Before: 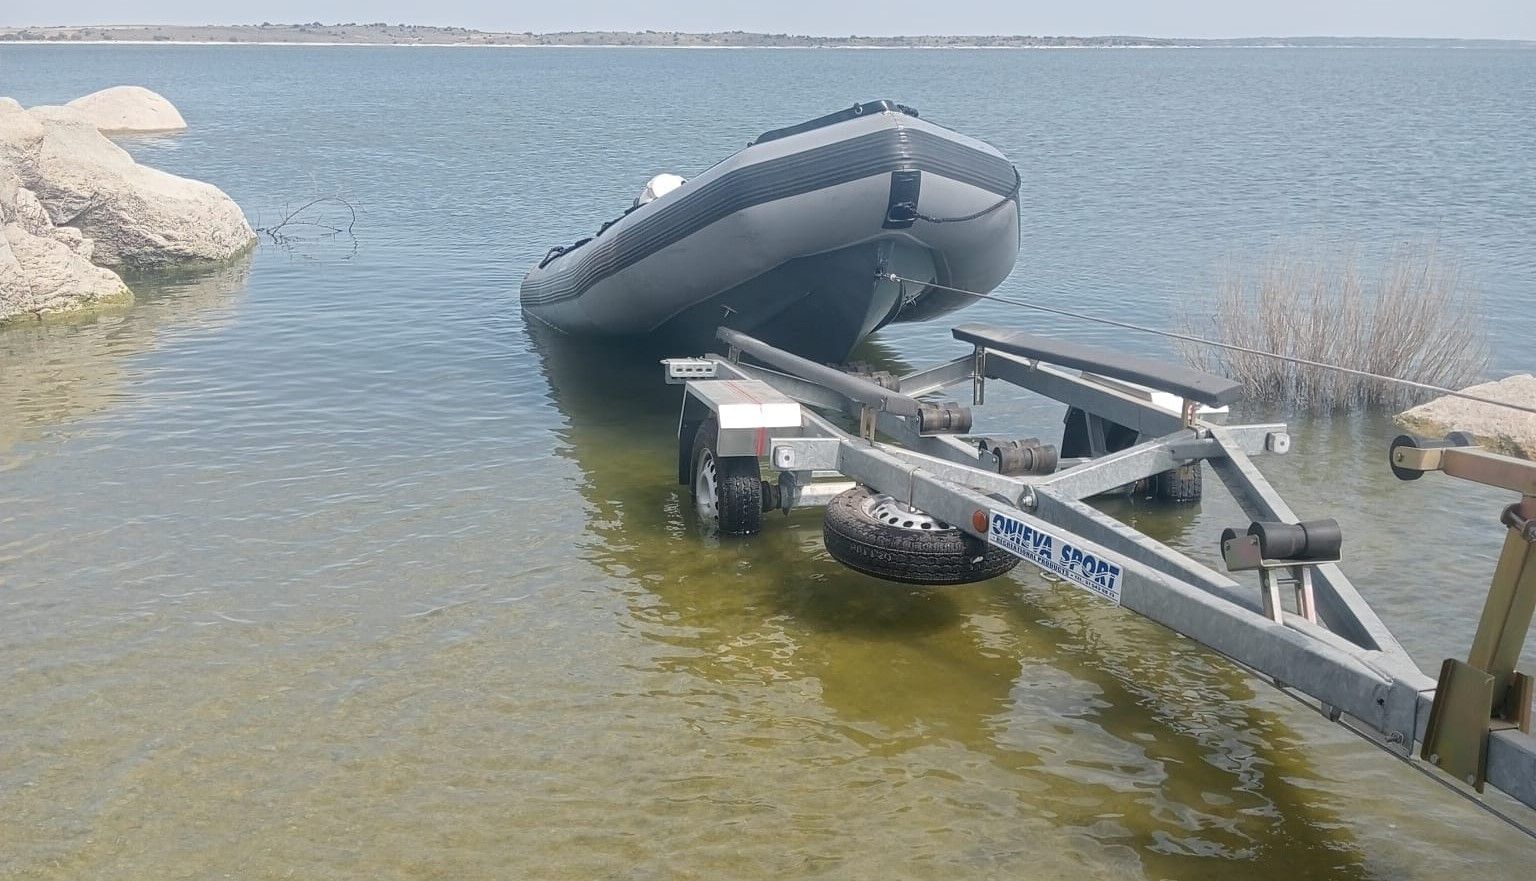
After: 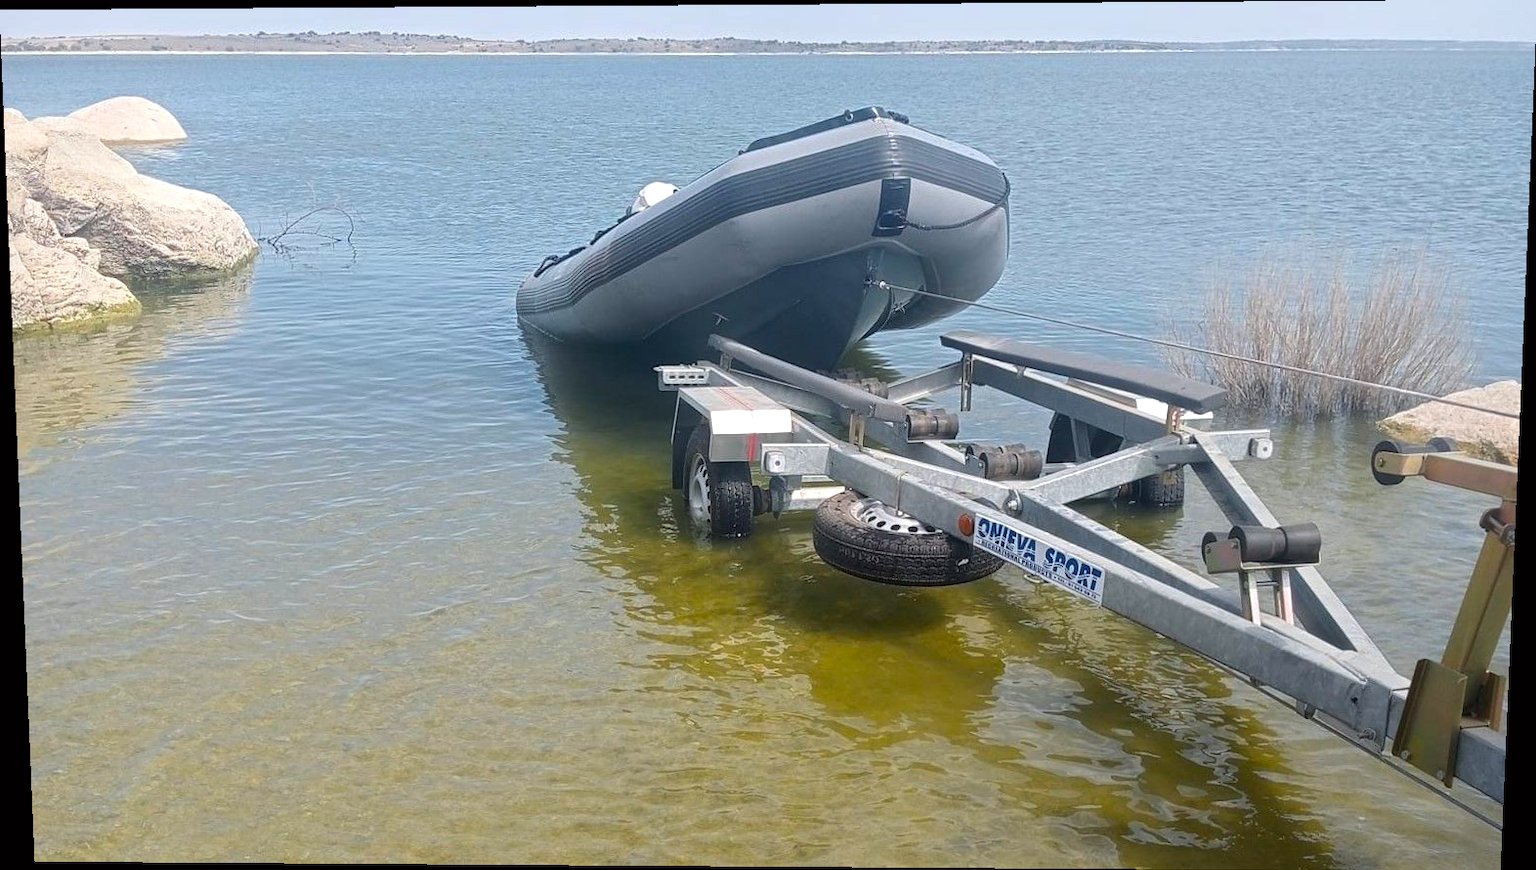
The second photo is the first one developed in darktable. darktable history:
color balance: lift [1, 1.001, 0.999, 1.001], gamma [1, 1.004, 1.007, 0.993], gain [1, 0.991, 0.987, 1.013], contrast 10%, output saturation 120%
rotate and perspective: lens shift (vertical) 0.048, lens shift (horizontal) -0.024, automatic cropping off
